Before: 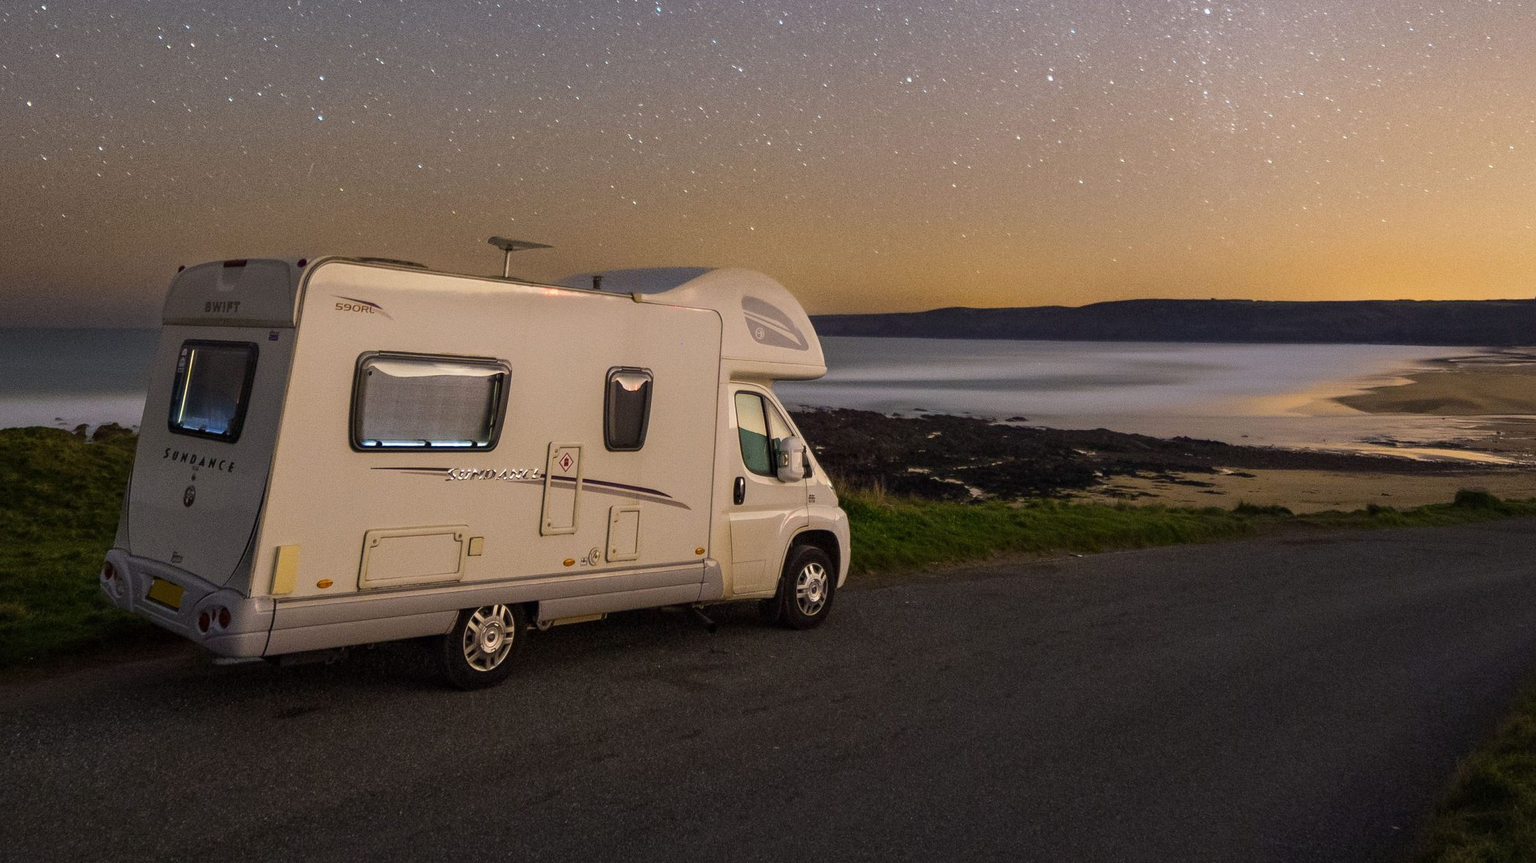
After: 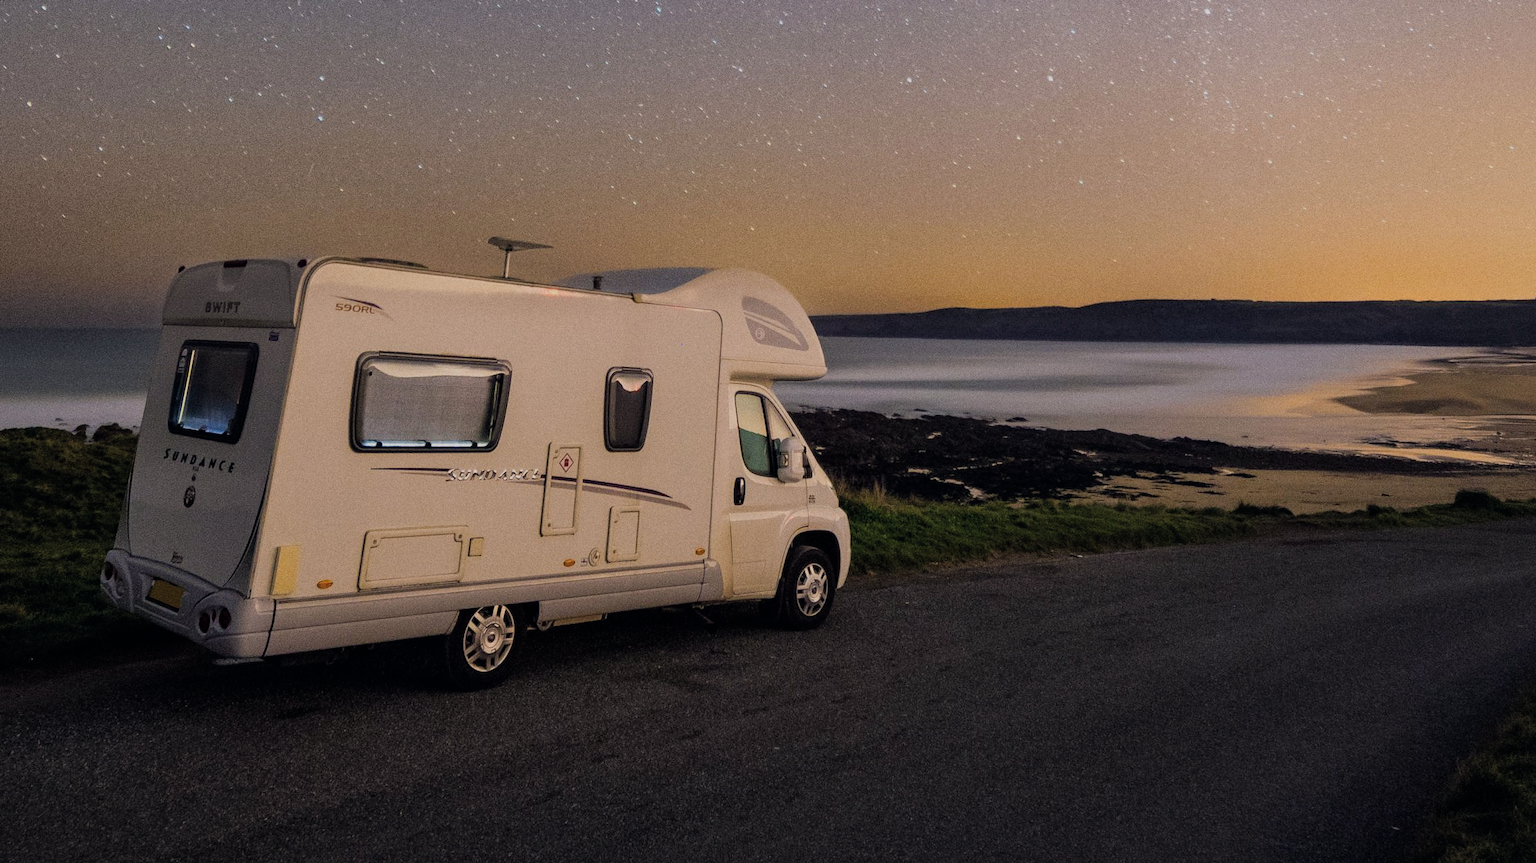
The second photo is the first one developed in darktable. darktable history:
grain: coarseness 0.47 ISO
shadows and highlights: shadows 25, highlights -25
color balance rgb: shadows lift › hue 87.51°, highlights gain › chroma 1.62%, highlights gain › hue 55.1°, global offset › chroma 0.06%, global offset › hue 253.66°, linear chroma grading › global chroma 0.5%
filmic rgb: black relative exposure -7.65 EV, white relative exposure 4.56 EV, hardness 3.61
